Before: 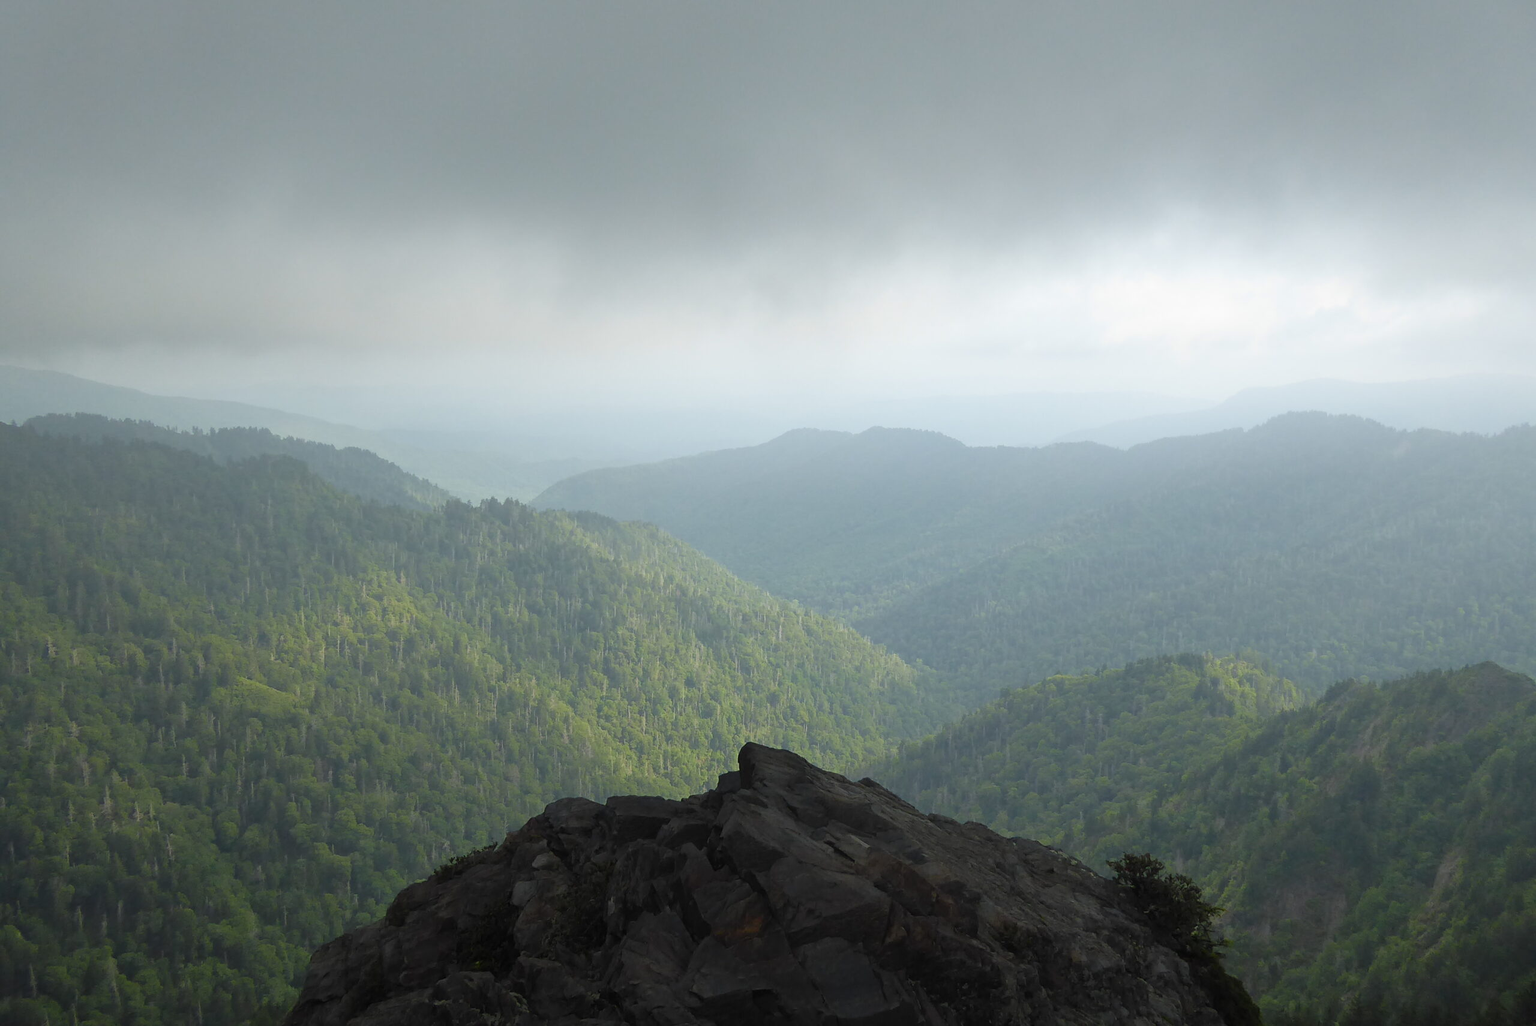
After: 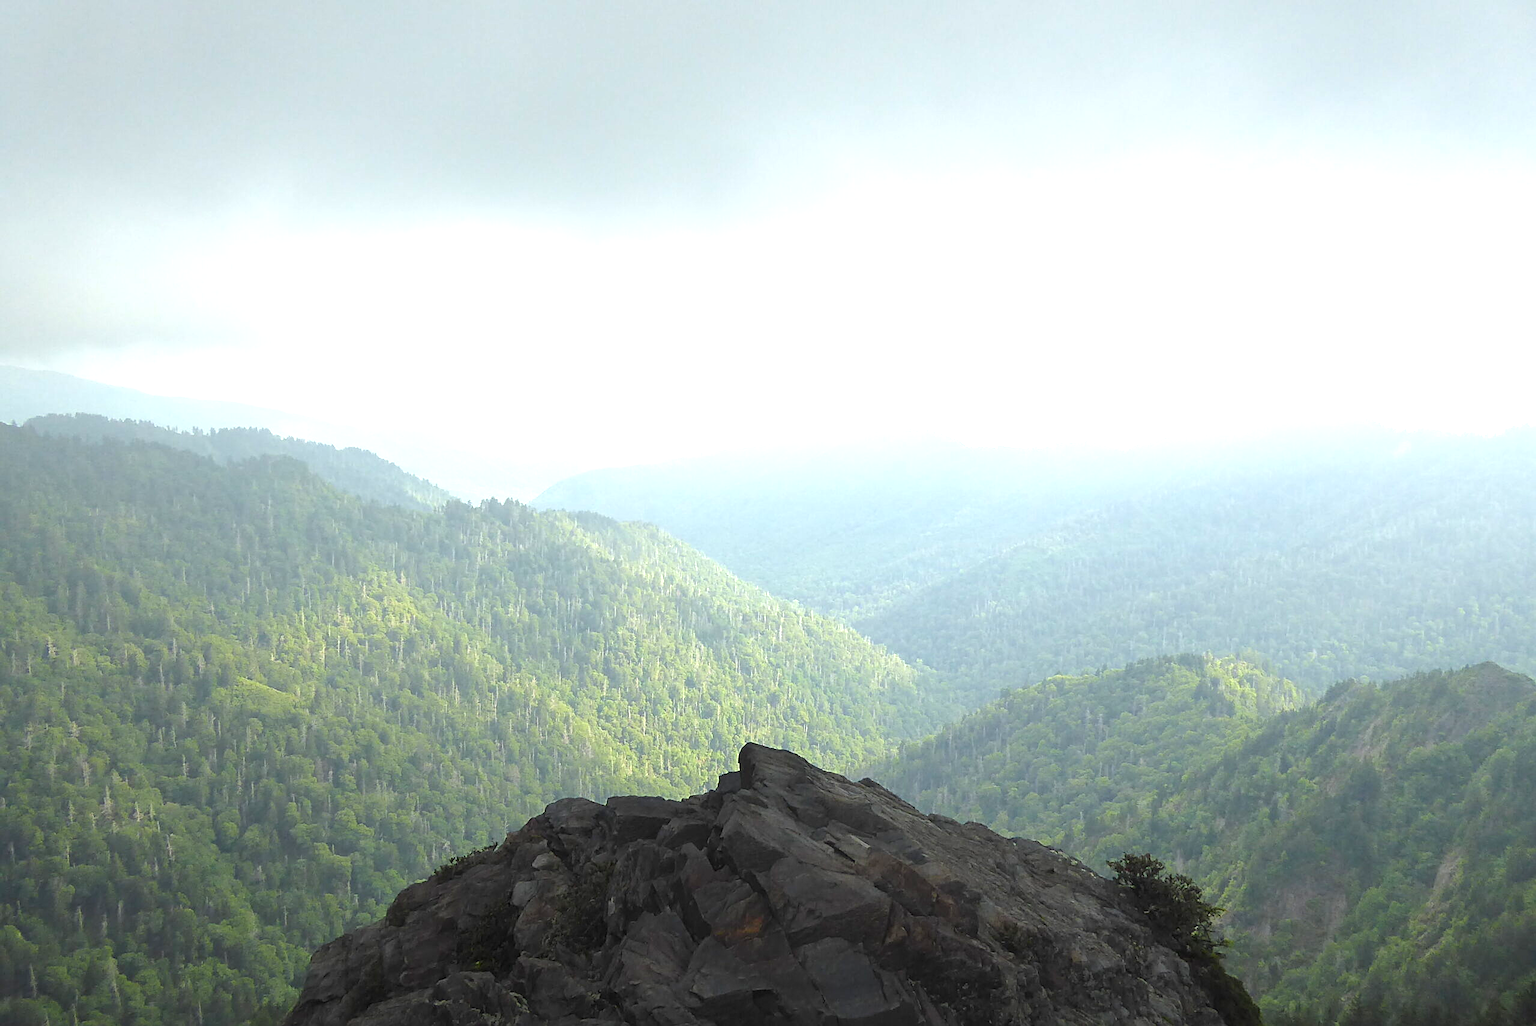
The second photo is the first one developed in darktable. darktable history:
sharpen: on, module defaults
exposure: black level correction 0, exposure 1.3 EV, compensate highlight preservation false
